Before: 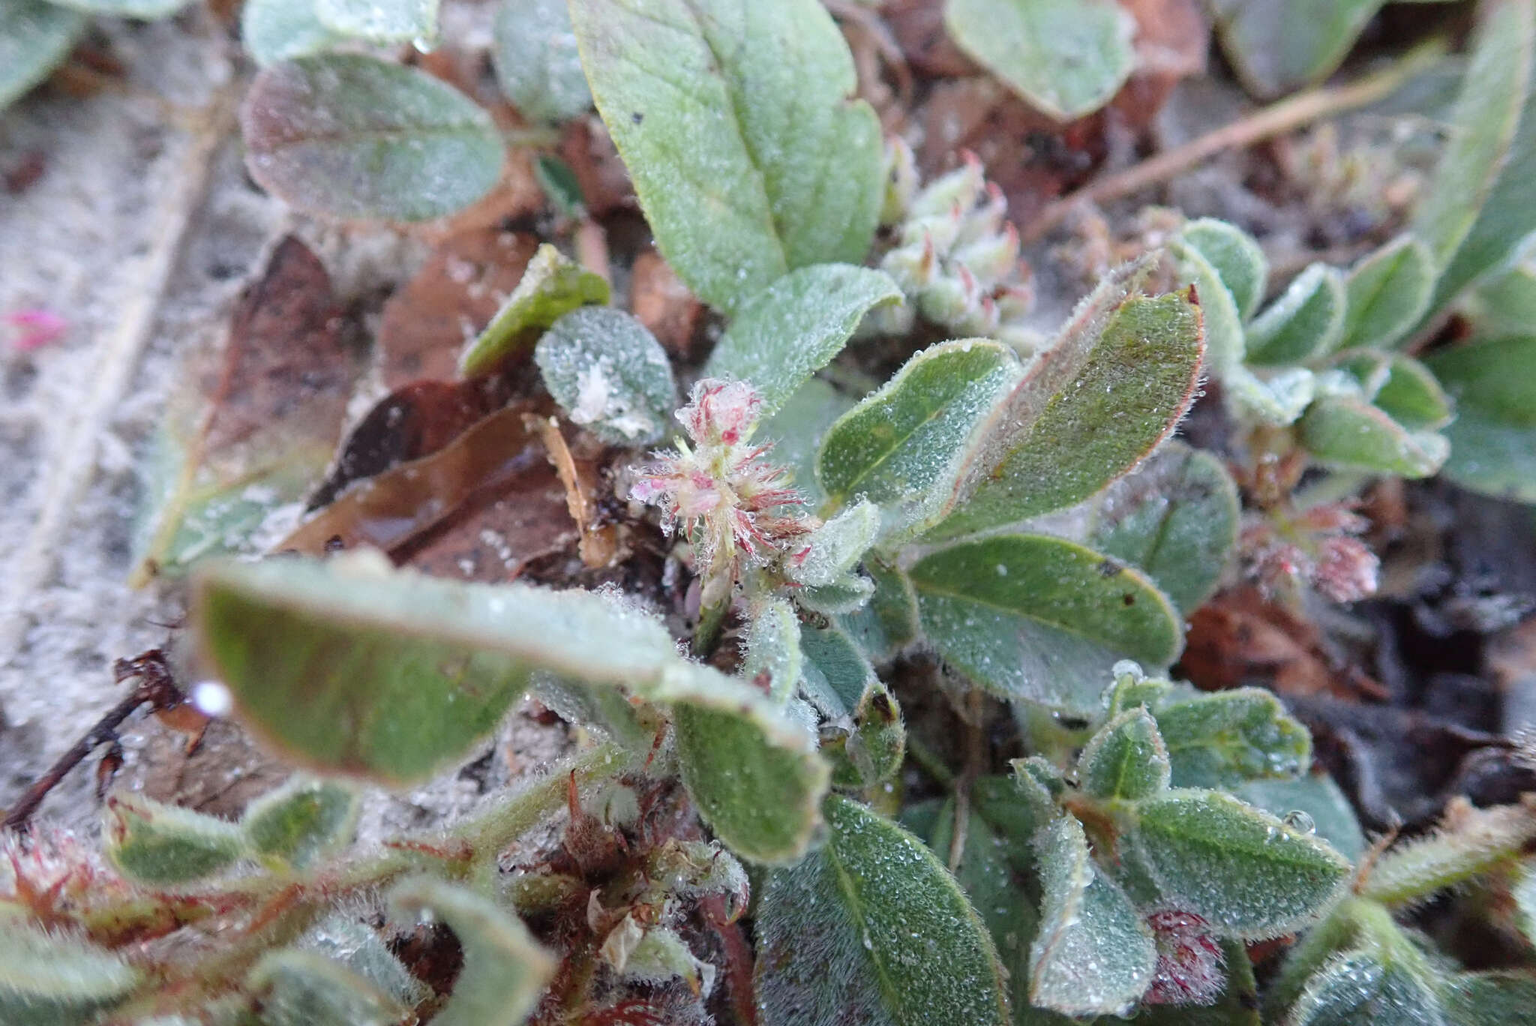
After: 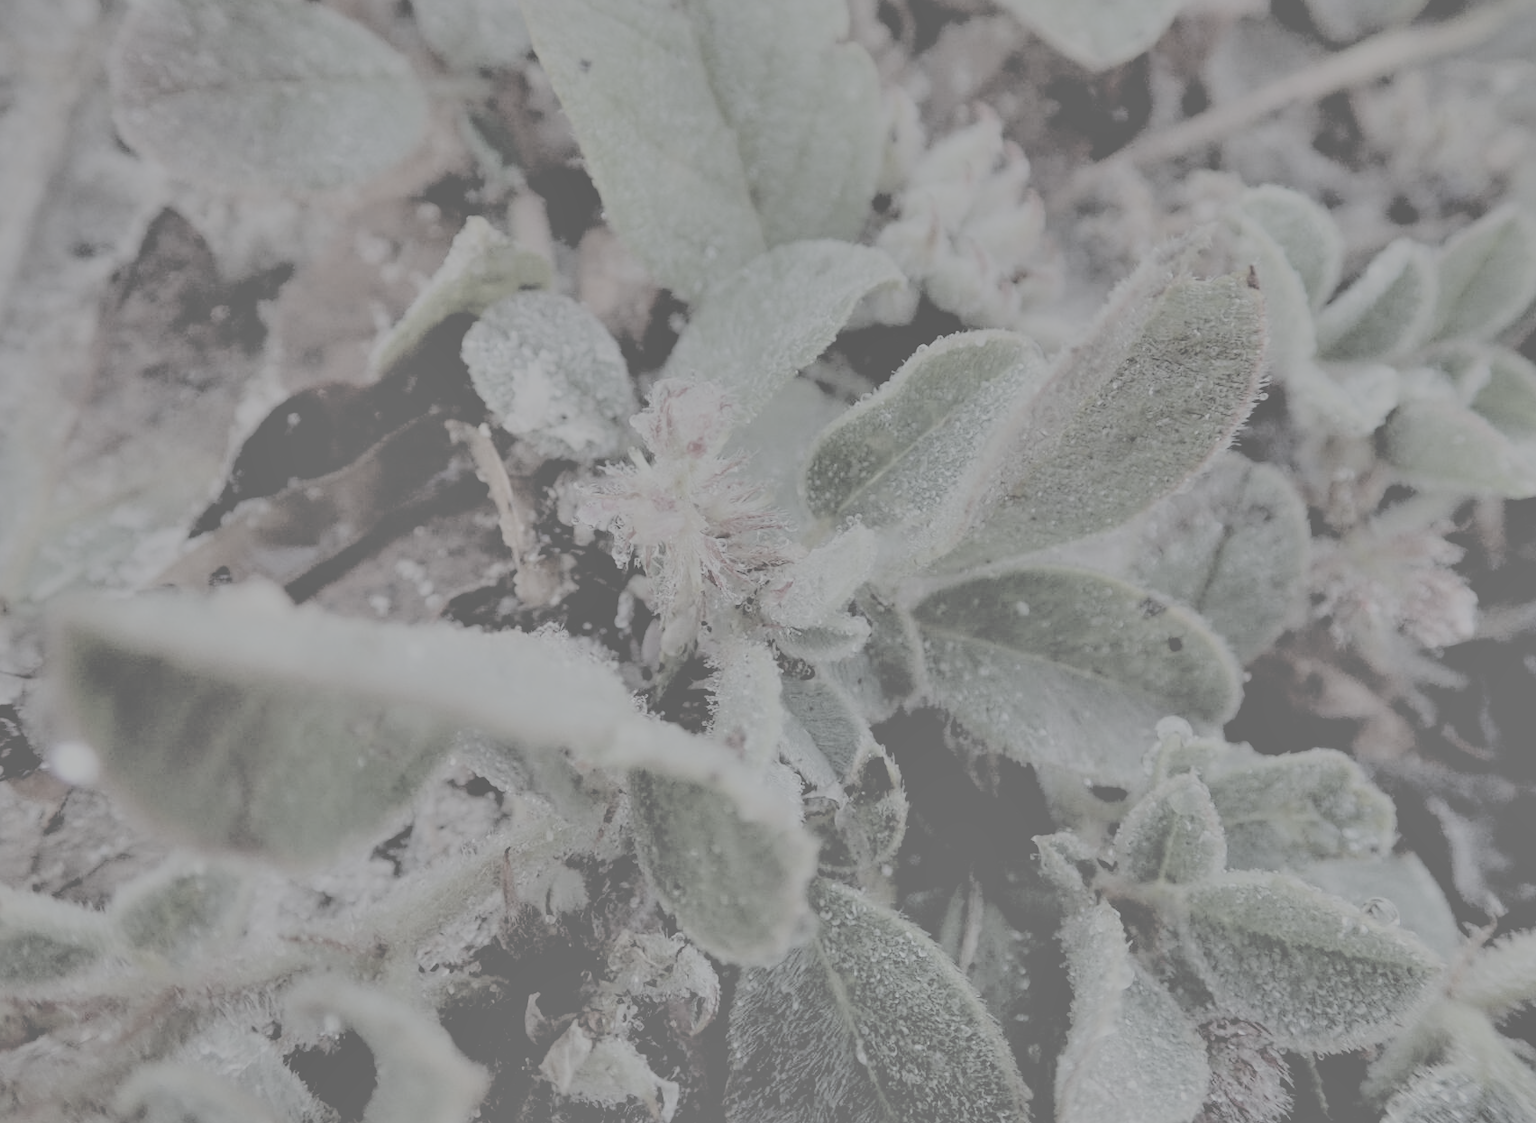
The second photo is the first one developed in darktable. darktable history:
crop: left 9.821%, top 6.28%, right 6.937%, bottom 2.624%
tone equalizer: -8 EV -0.447 EV, -7 EV -0.415 EV, -6 EV -0.371 EV, -5 EV -0.204 EV, -3 EV 0.19 EV, -2 EV 0.321 EV, -1 EV 0.369 EV, +0 EV 0.413 EV
shadows and highlights: radius 108.92, shadows 45.02, highlights -66.37, low approximation 0.01, soften with gaussian
filmic rgb: black relative exposure -4.42 EV, white relative exposure 6.55 EV, hardness 1.84, contrast 0.501, contrast in shadows safe
exposure: exposure -2.409 EV, compensate highlight preservation false
contrast brightness saturation: contrast -0.301, brightness 0.737, saturation -0.782
